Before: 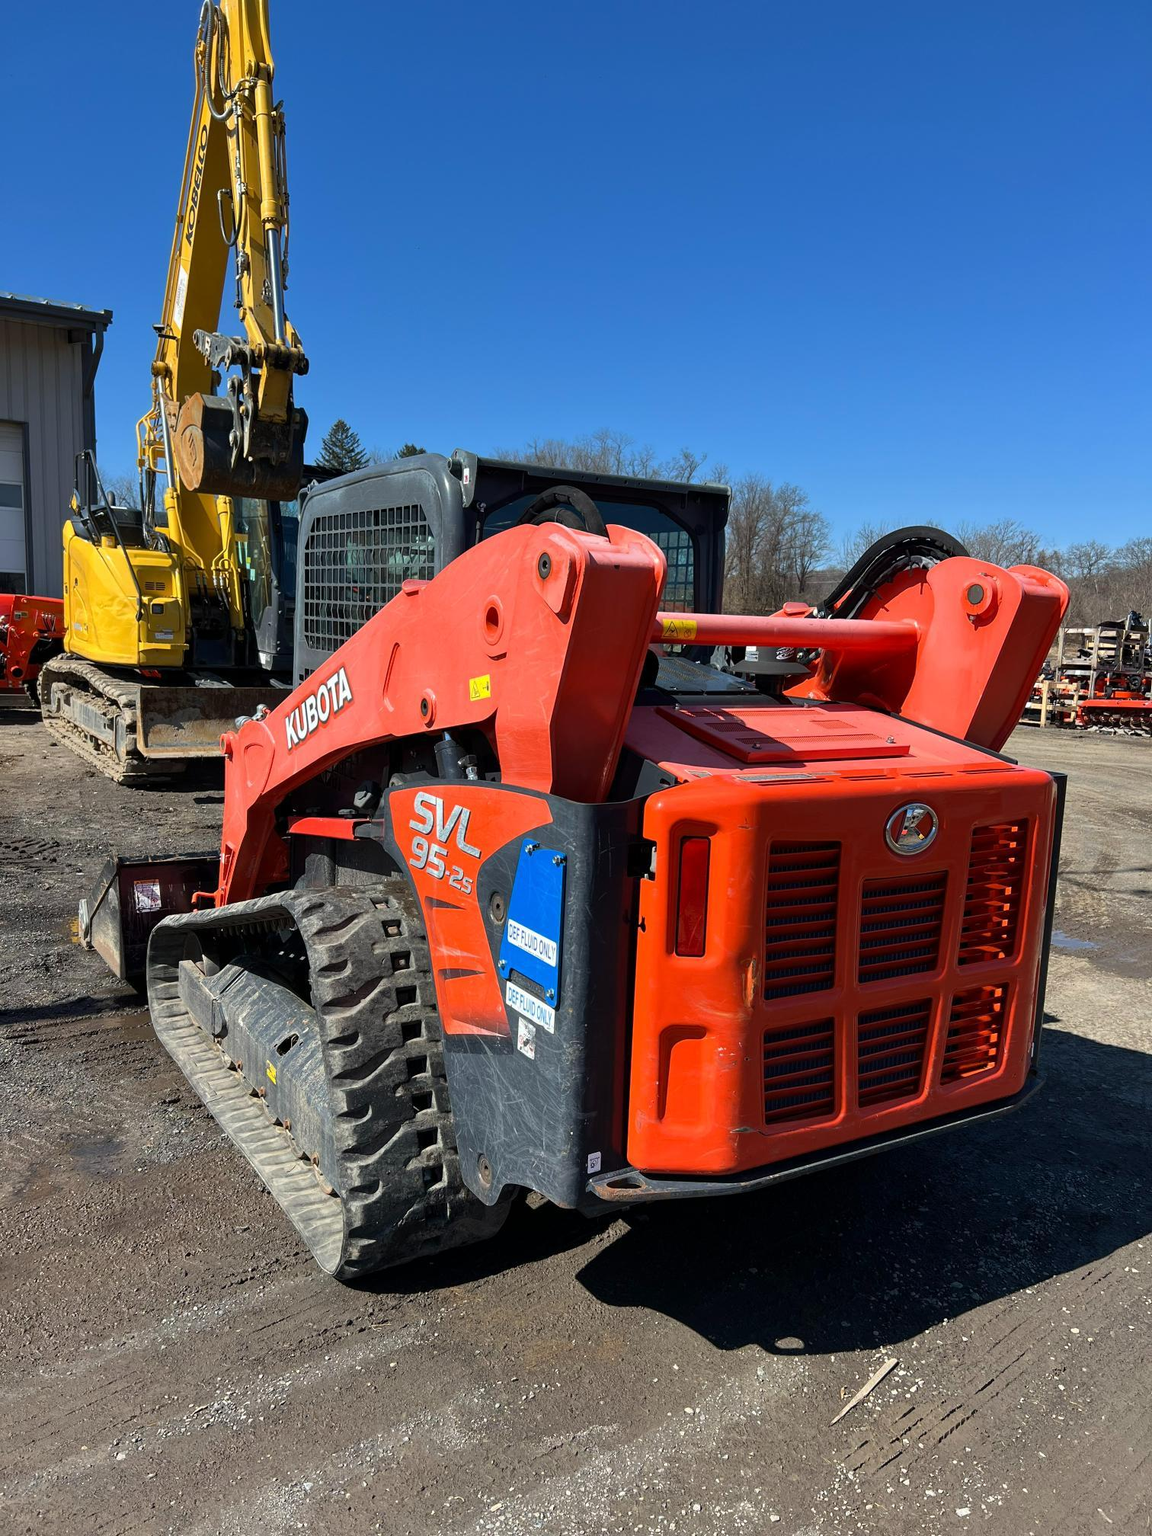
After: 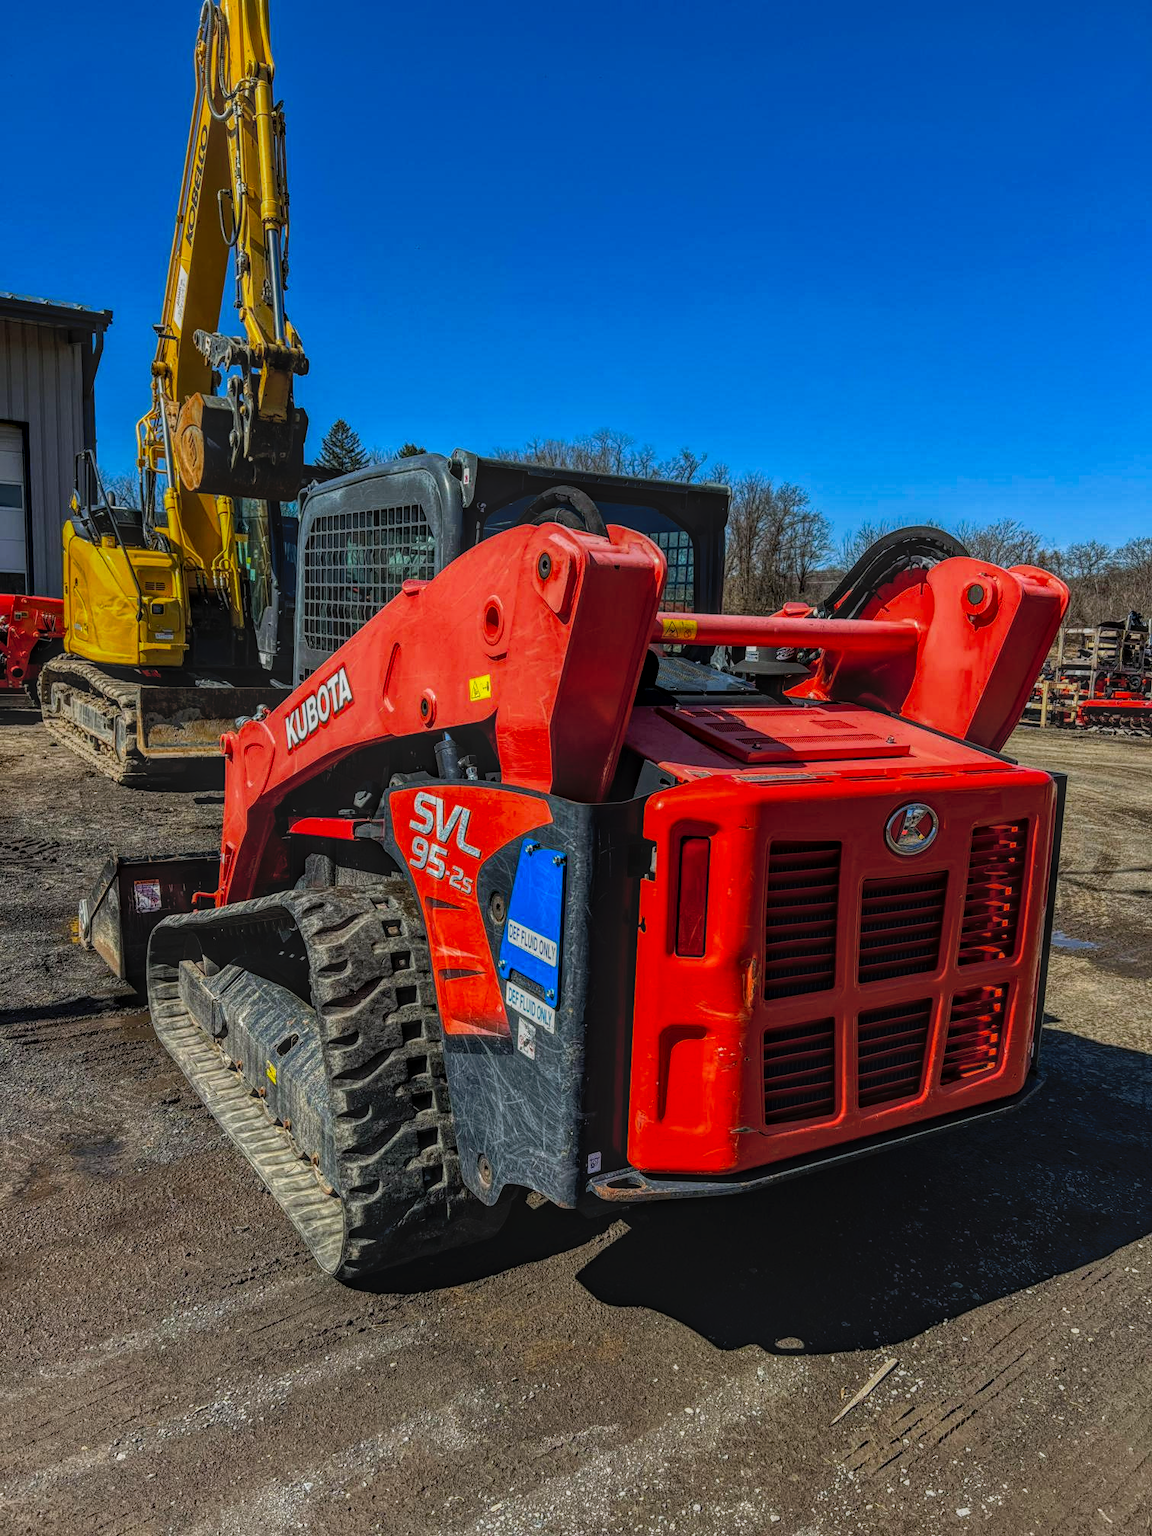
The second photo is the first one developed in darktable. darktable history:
local contrast: highlights 20%, shadows 27%, detail 199%, midtone range 0.2
haze removal: compatibility mode true, adaptive false
tone curve: curves: ch0 [(0, 0) (0.003, 0.004) (0.011, 0.008) (0.025, 0.012) (0.044, 0.02) (0.069, 0.028) (0.1, 0.034) (0.136, 0.059) (0.177, 0.1) (0.224, 0.151) (0.277, 0.203) (0.335, 0.266) (0.399, 0.344) (0.468, 0.414) (0.543, 0.507) (0.623, 0.602) (0.709, 0.704) (0.801, 0.804) (0.898, 0.927) (1, 1)], preserve colors none
